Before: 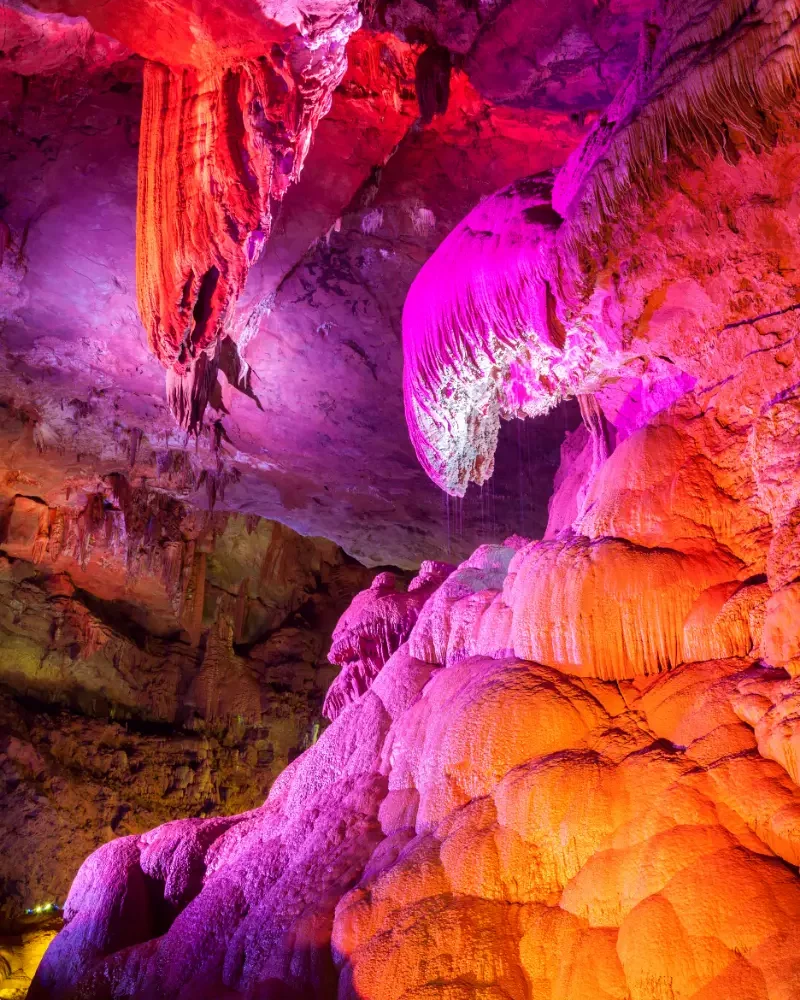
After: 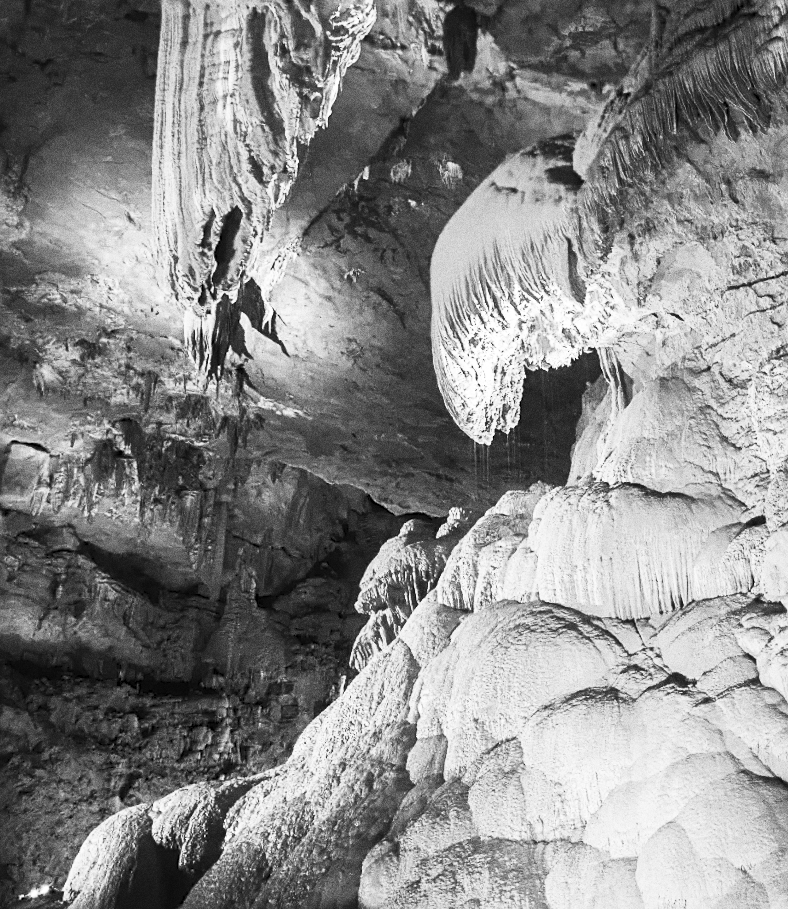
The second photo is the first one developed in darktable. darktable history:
rotate and perspective: rotation -0.013°, lens shift (vertical) -0.027, lens shift (horizontal) 0.178, crop left 0.016, crop right 0.989, crop top 0.082, crop bottom 0.918
contrast brightness saturation: contrast 0.53, brightness 0.47, saturation -1
grain: coarseness 0.09 ISO, strength 40%
sharpen: on, module defaults
